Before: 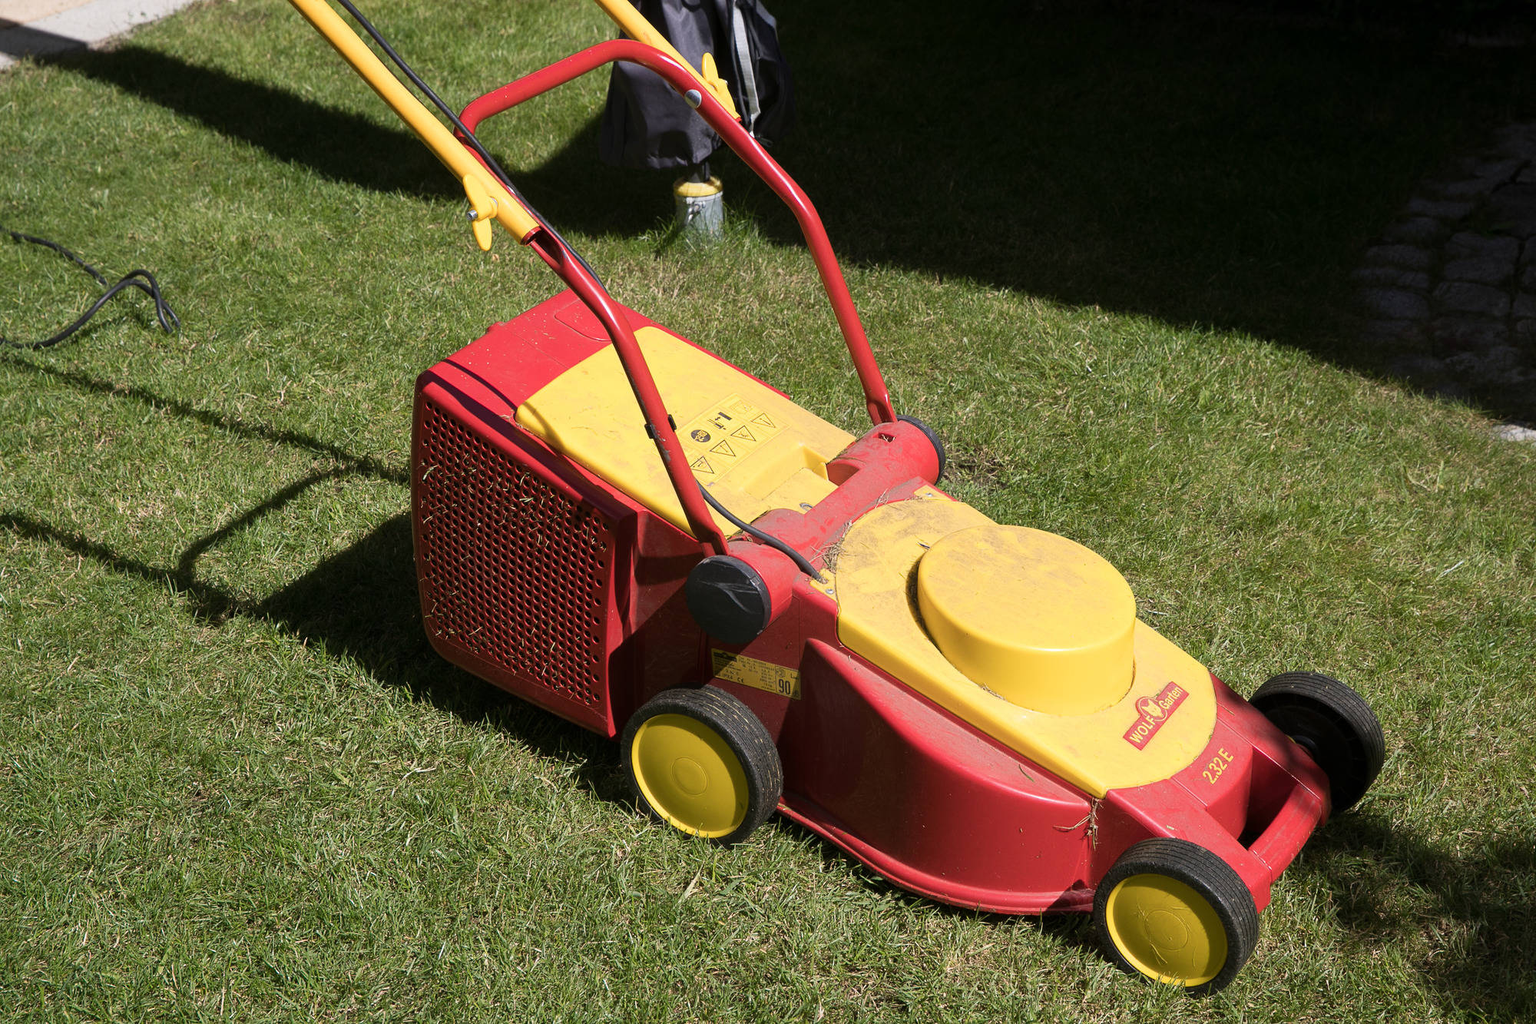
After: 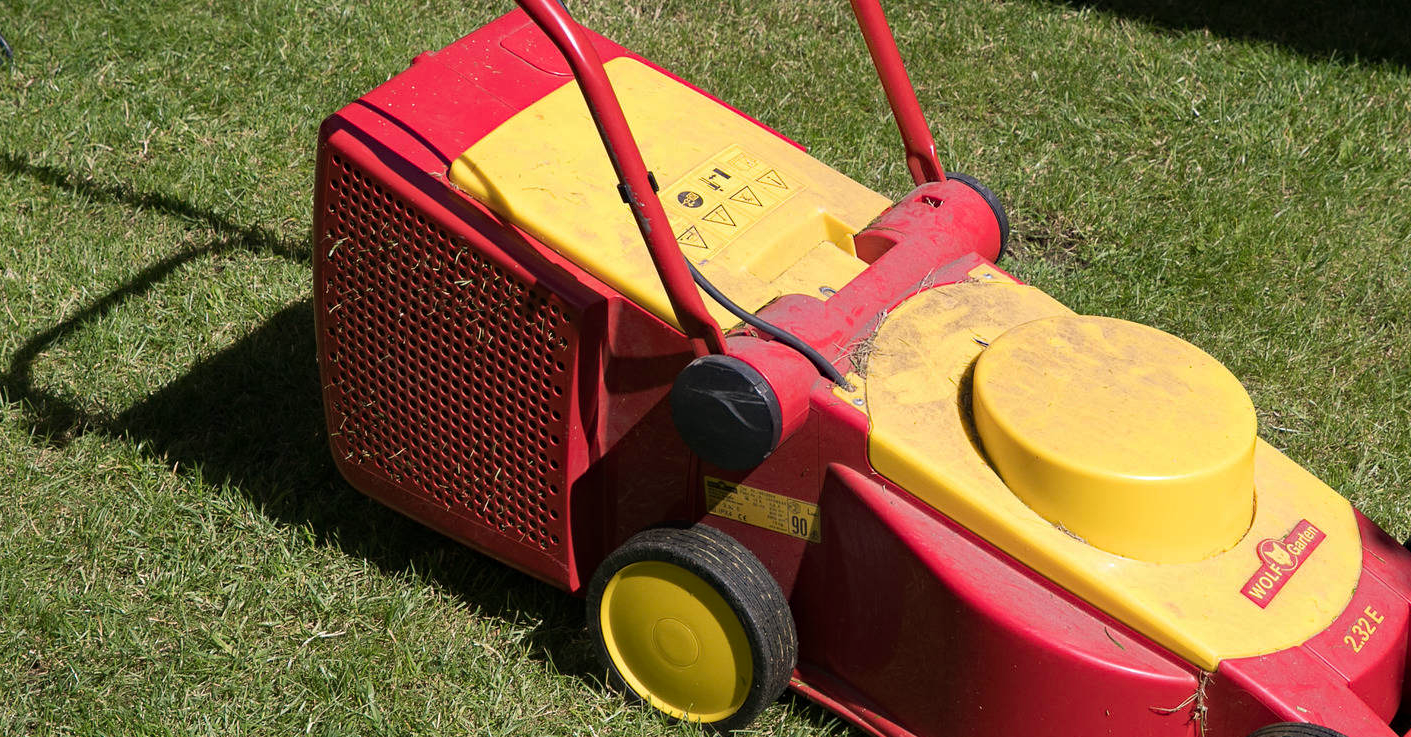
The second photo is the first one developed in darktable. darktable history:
crop: left 11.123%, top 27.61%, right 18.3%, bottom 17.034%
haze removal: strength 0.29, distance 0.25, compatibility mode true, adaptive false
